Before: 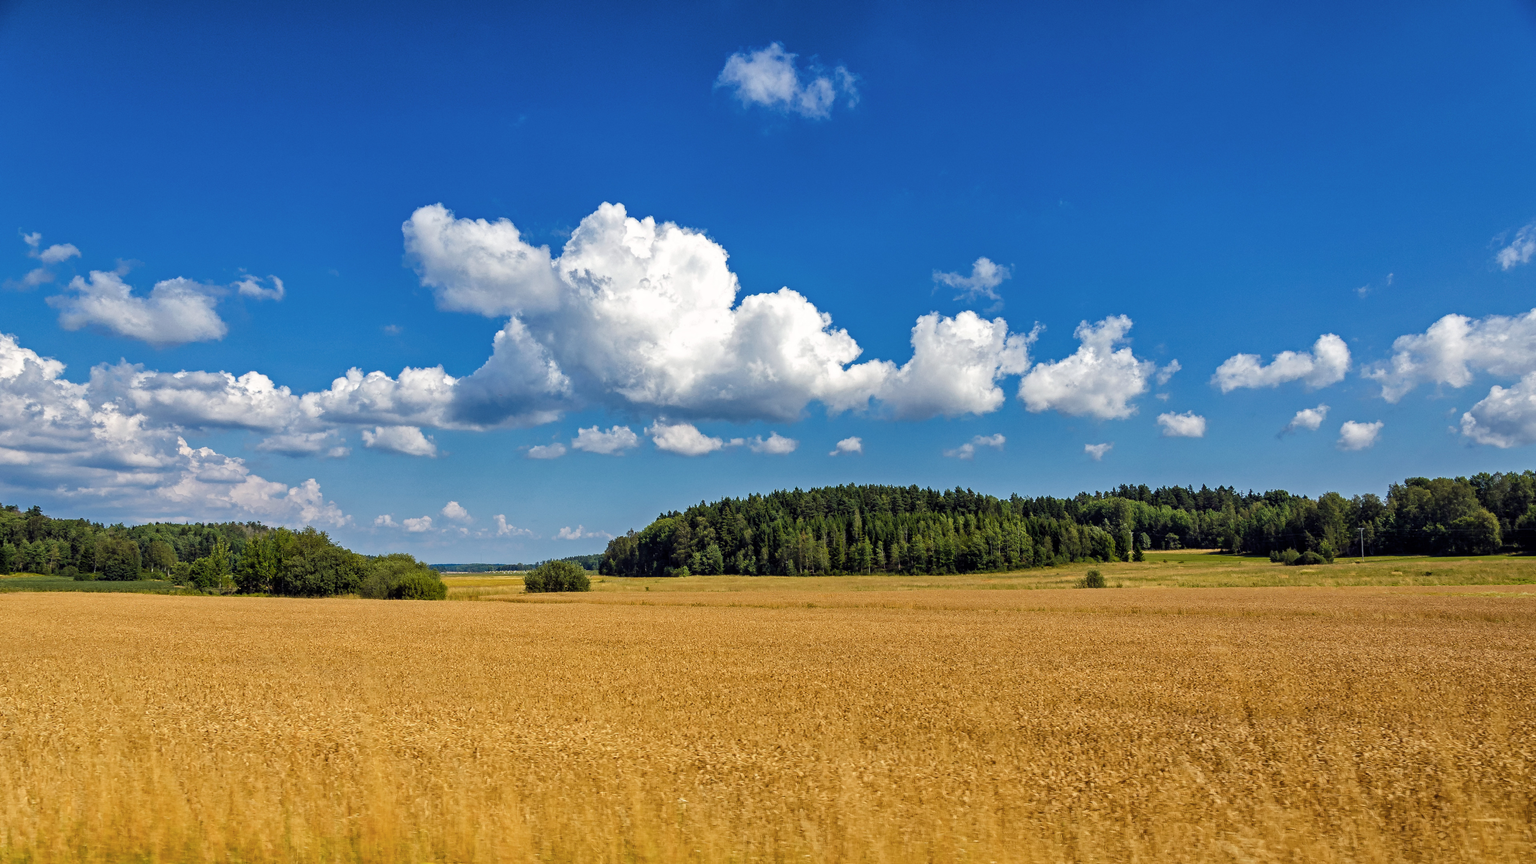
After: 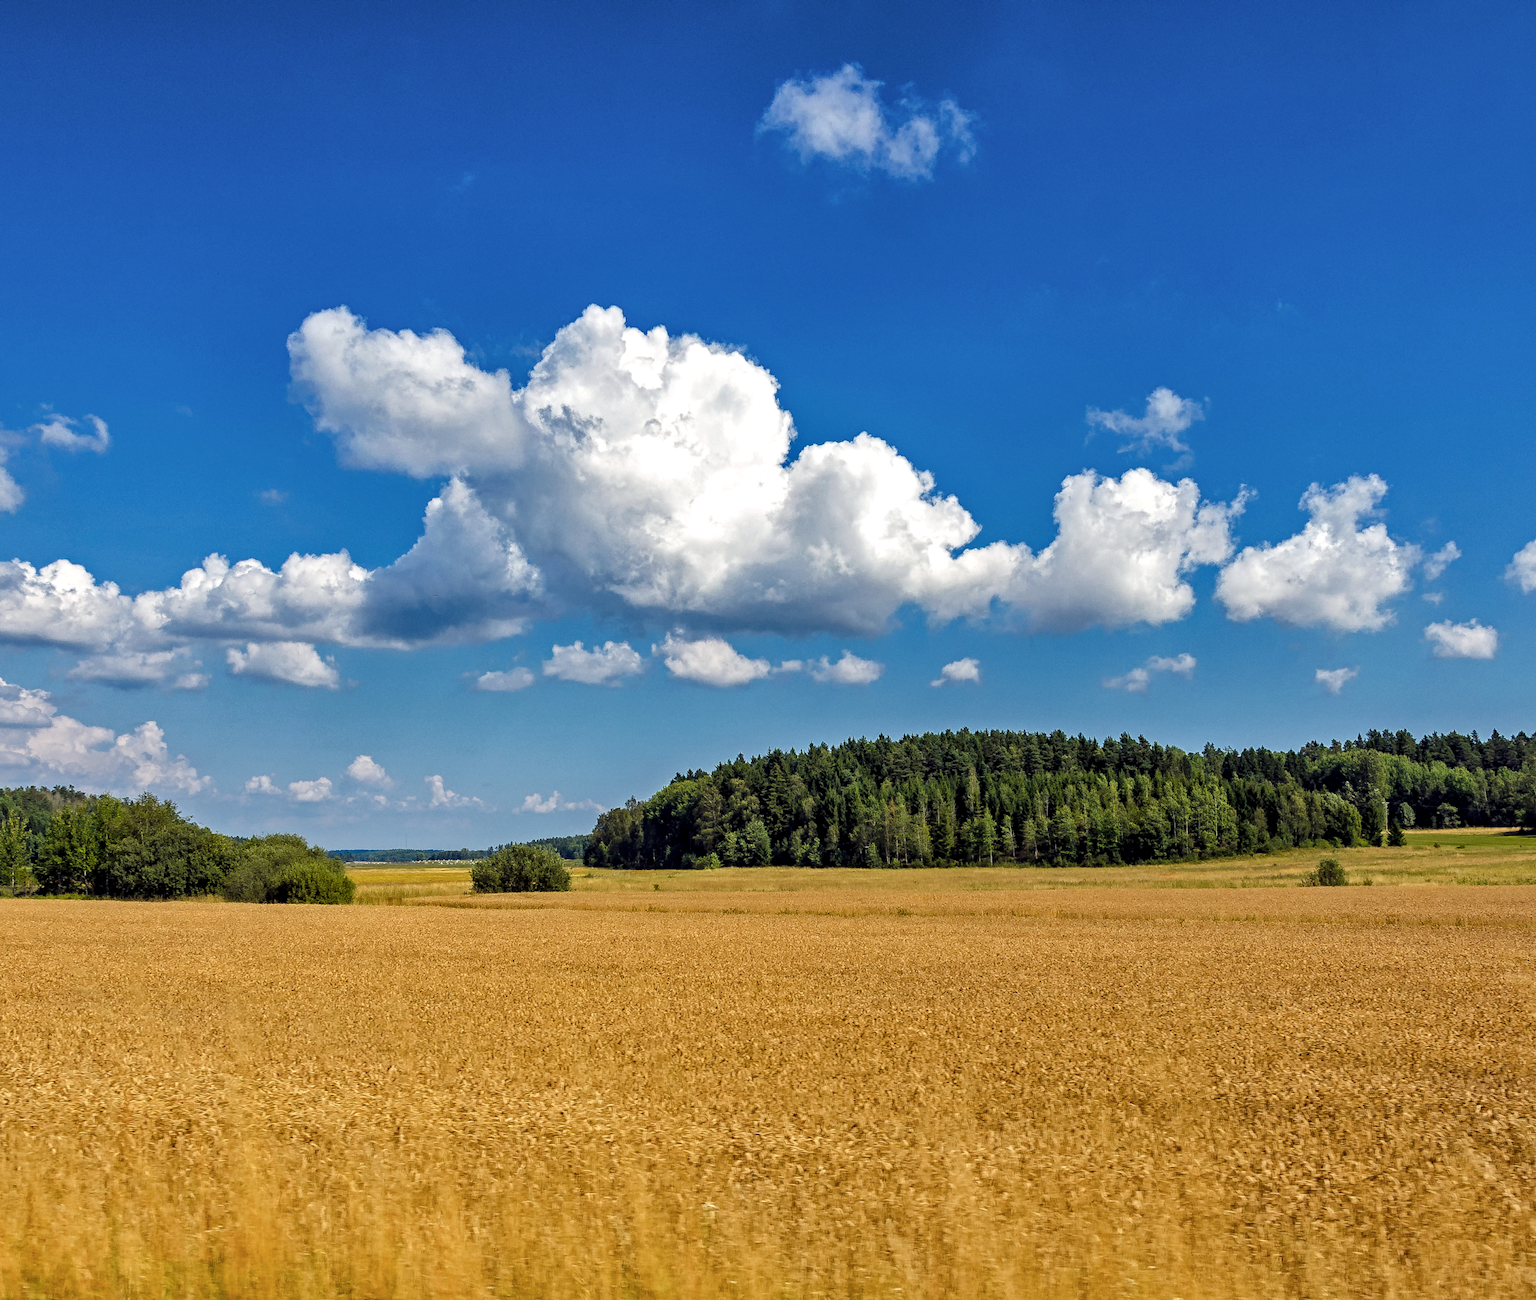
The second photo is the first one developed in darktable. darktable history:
shadows and highlights: shadows 37.58, highlights -27.3, soften with gaussian
crop and rotate: left 13.797%, right 19.799%
local contrast: highlights 104%, shadows 102%, detail 119%, midtone range 0.2
